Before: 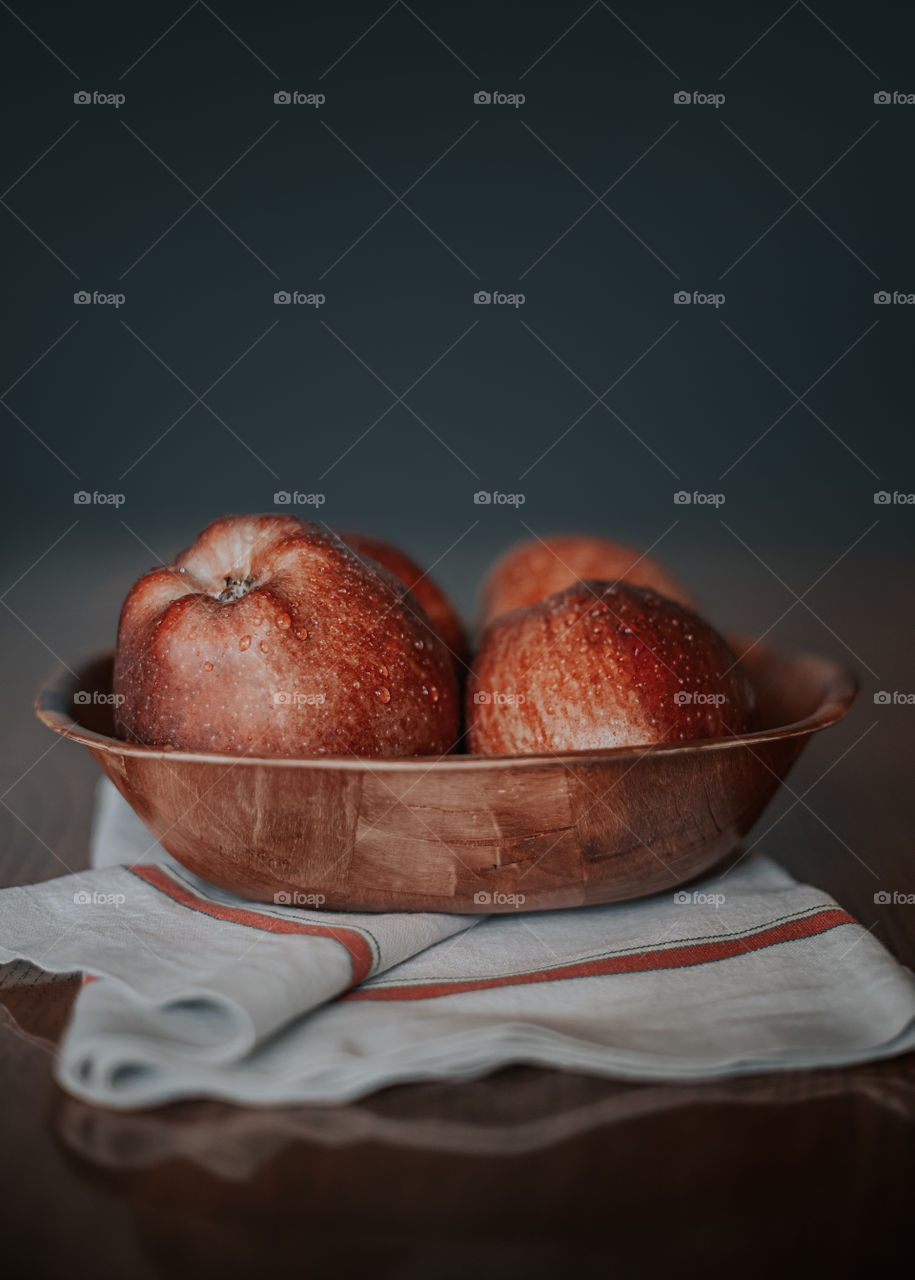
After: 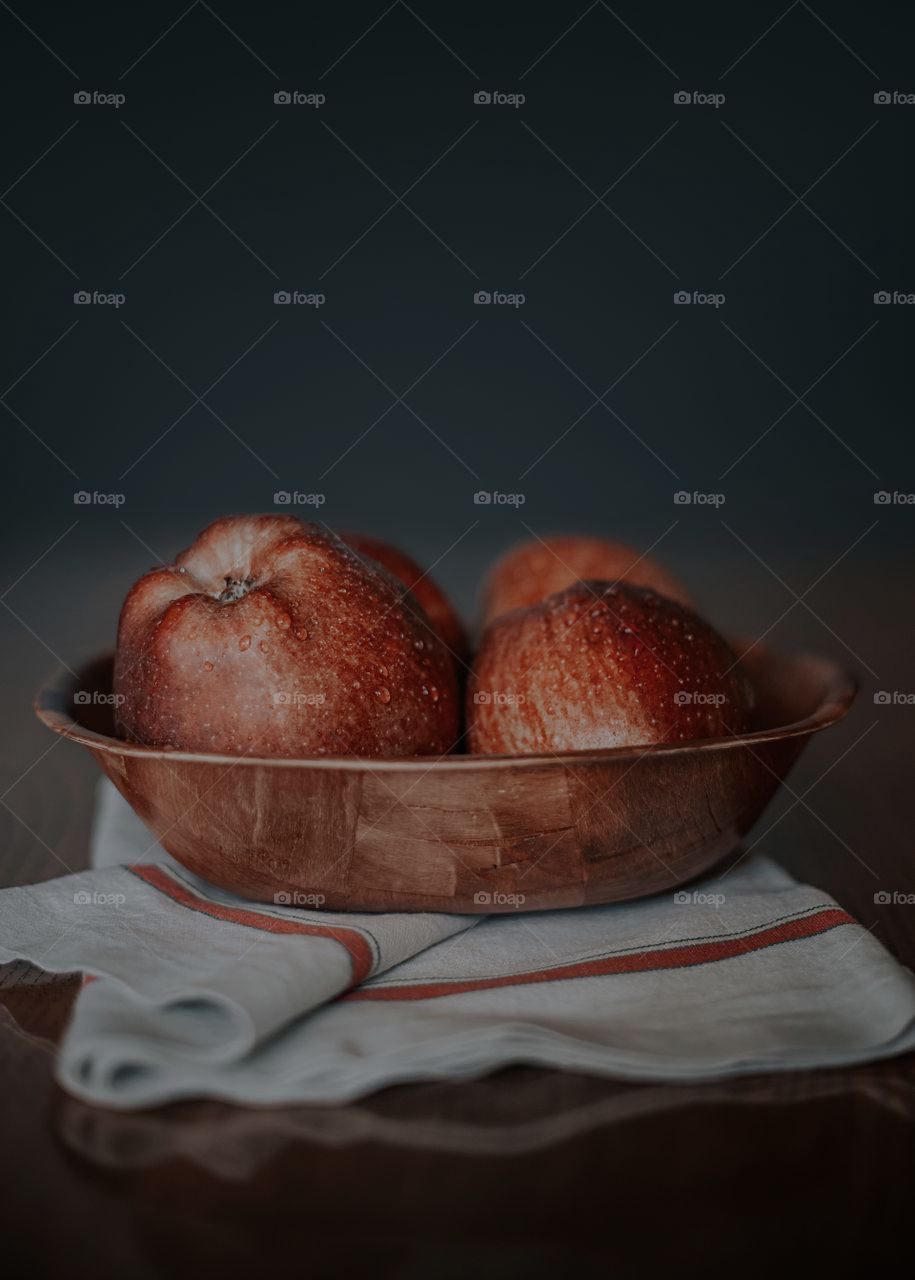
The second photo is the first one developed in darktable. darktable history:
exposure: black level correction 0, exposure -0.73 EV, compensate highlight preservation false
